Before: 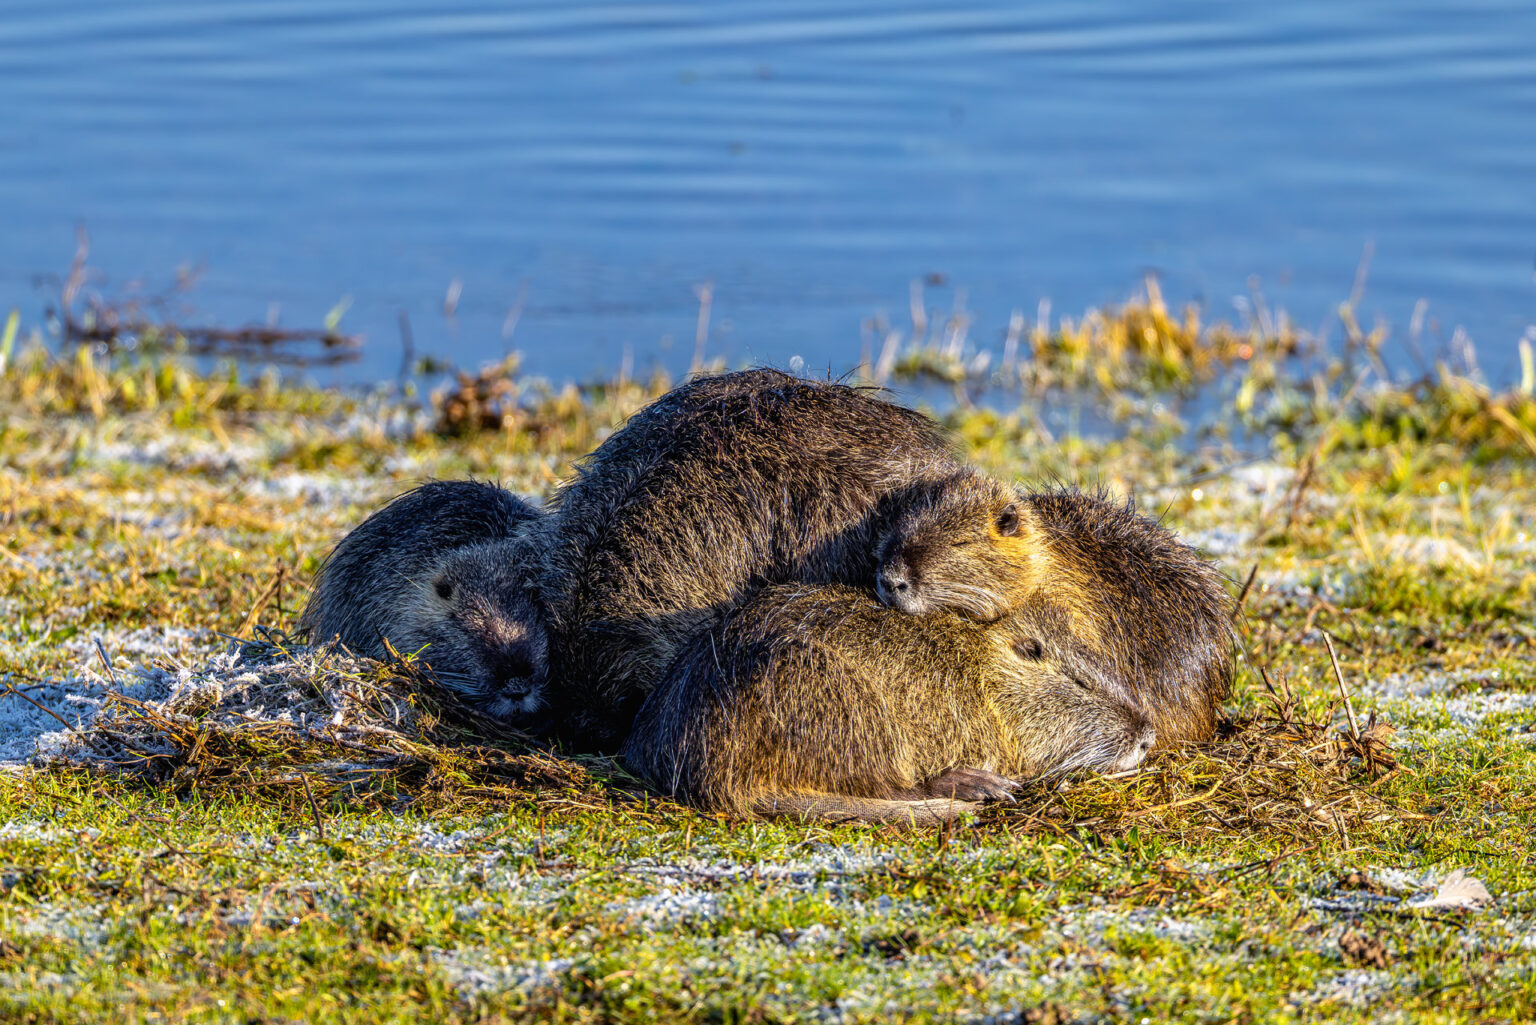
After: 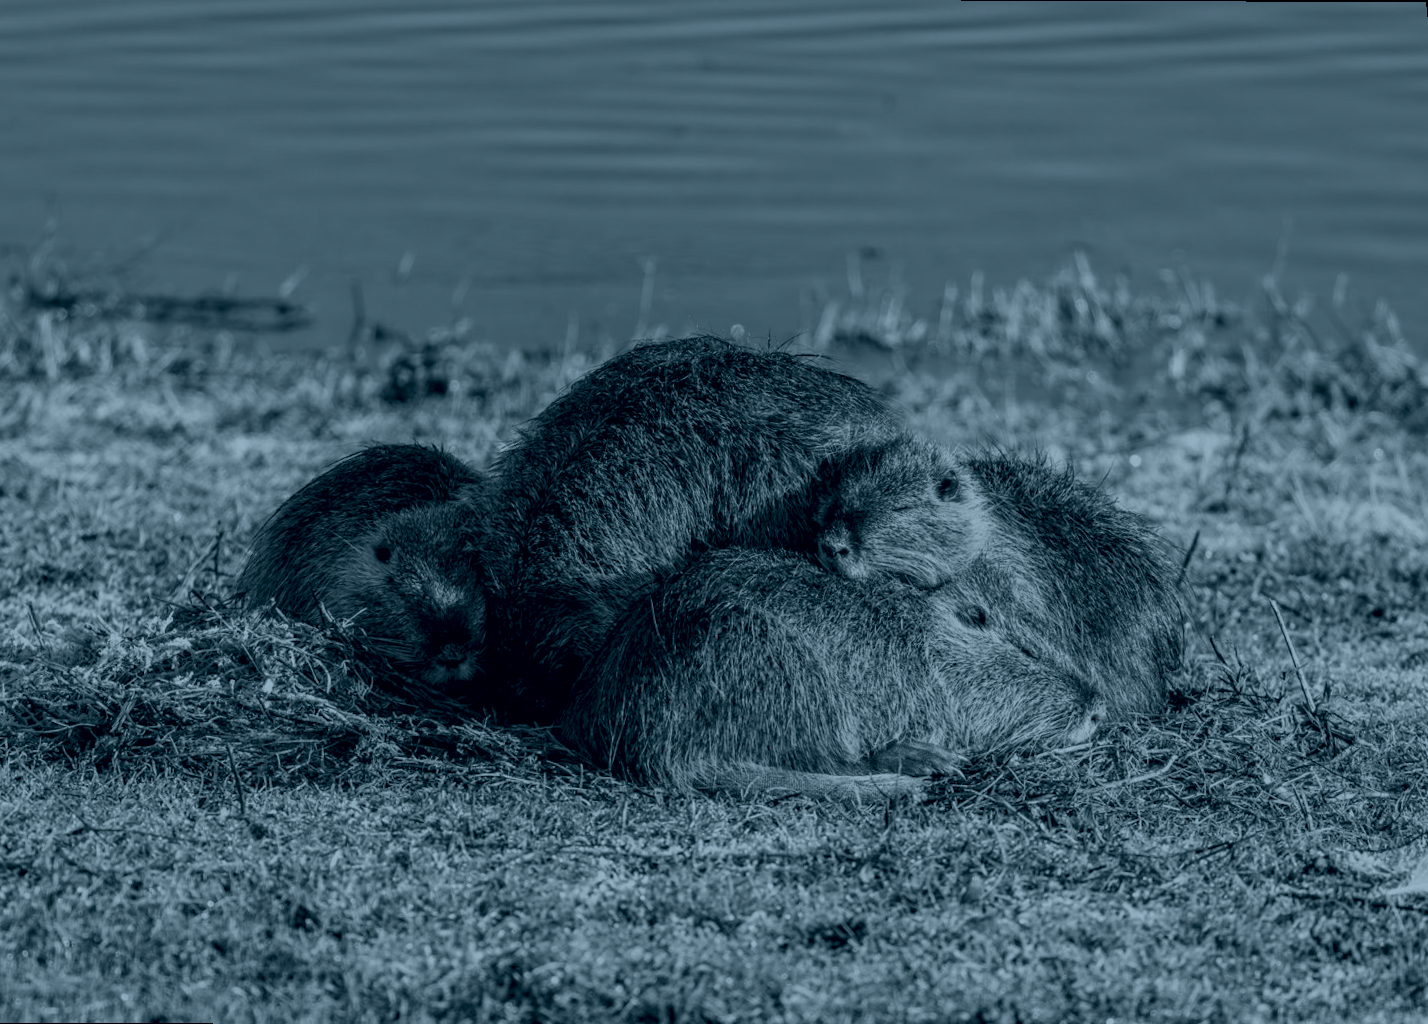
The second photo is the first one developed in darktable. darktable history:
rotate and perspective: rotation 0.215°, lens shift (vertical) -0.139, crop left 0.069, crop right 0.939, crop top 0.002, crop bottom 0.996
exposure: black level correction -0.001, exposure 0.9 EV, compensate exposure bias true, compensate highlight preservation false
colorize: hue 194.4°, saturation 29%, source mix 61.75%, lightness 3.98%, version 1
